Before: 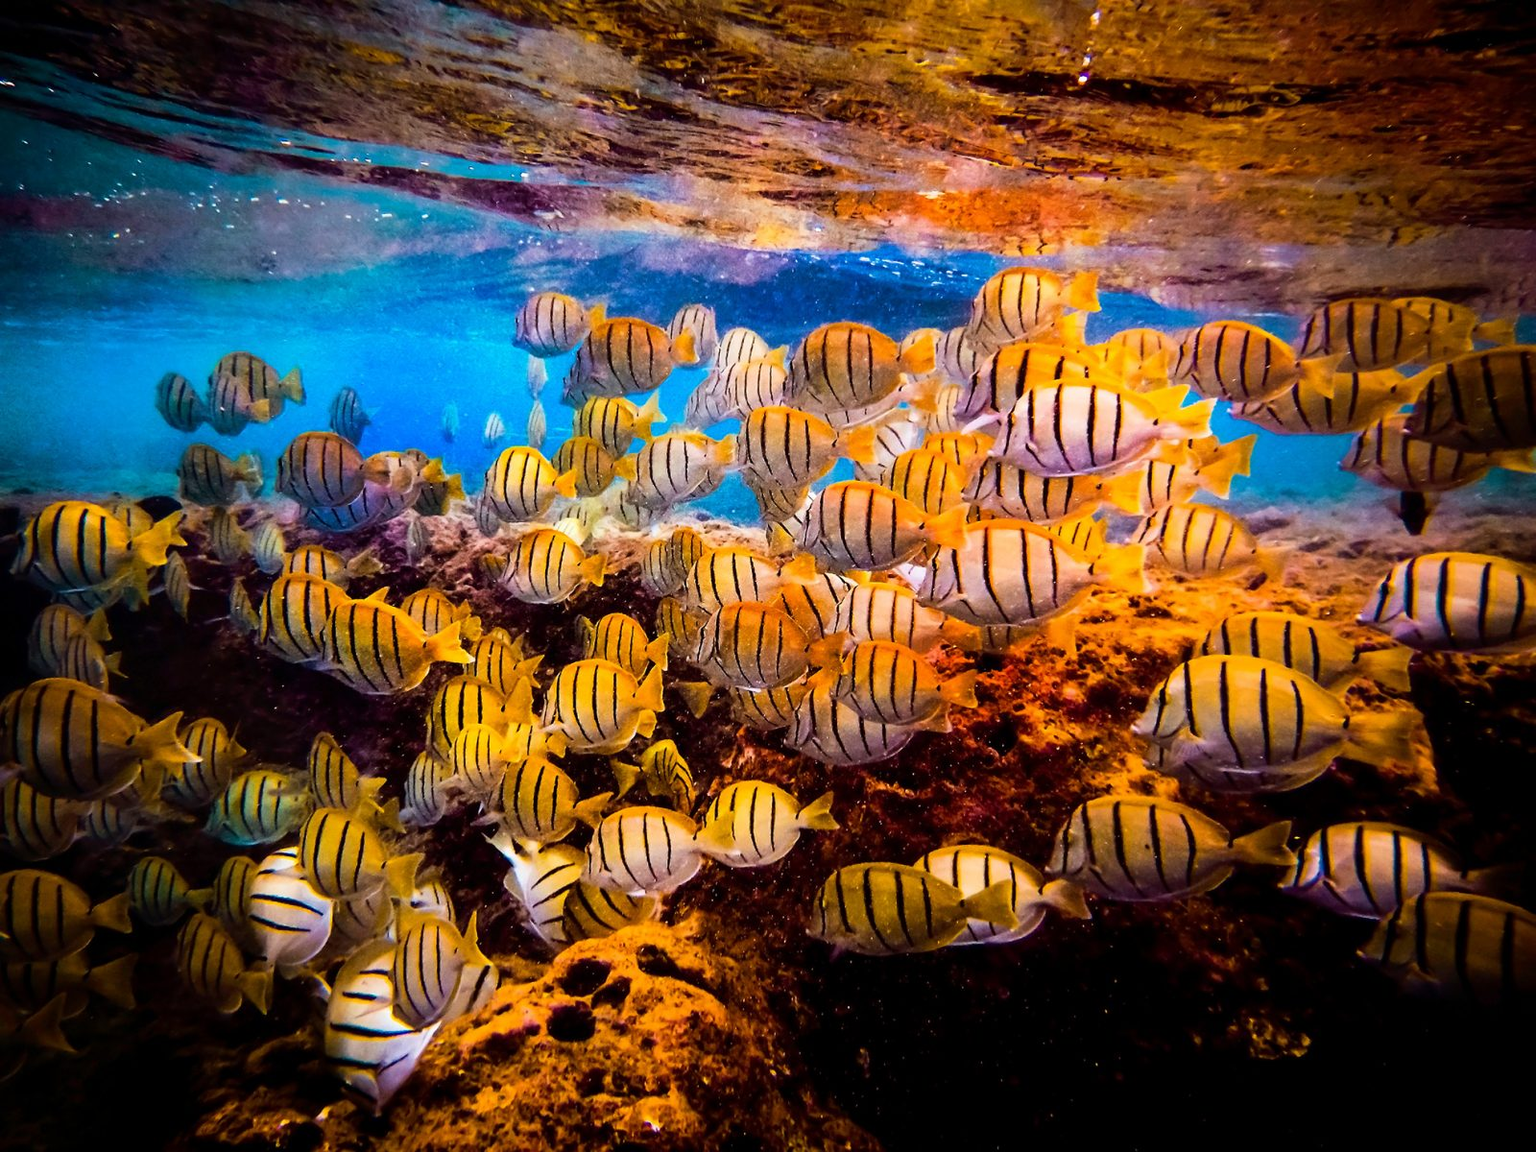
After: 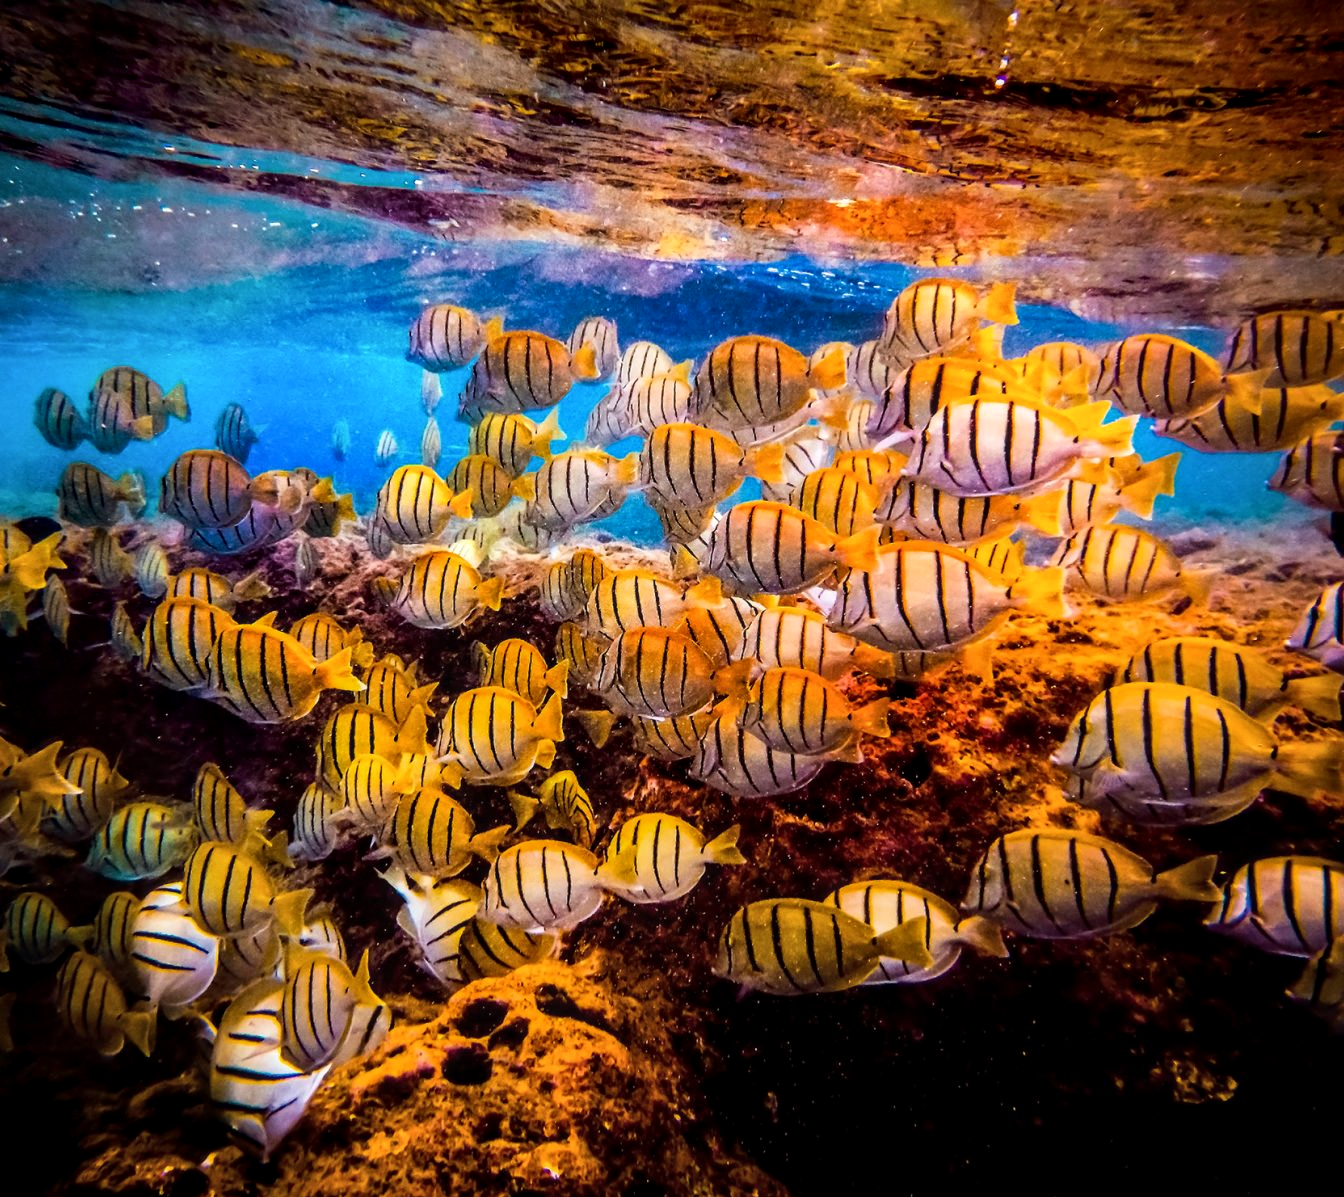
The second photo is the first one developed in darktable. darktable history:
crop: left 8.026%, right 7.374%
local contrast: on, module defaults
